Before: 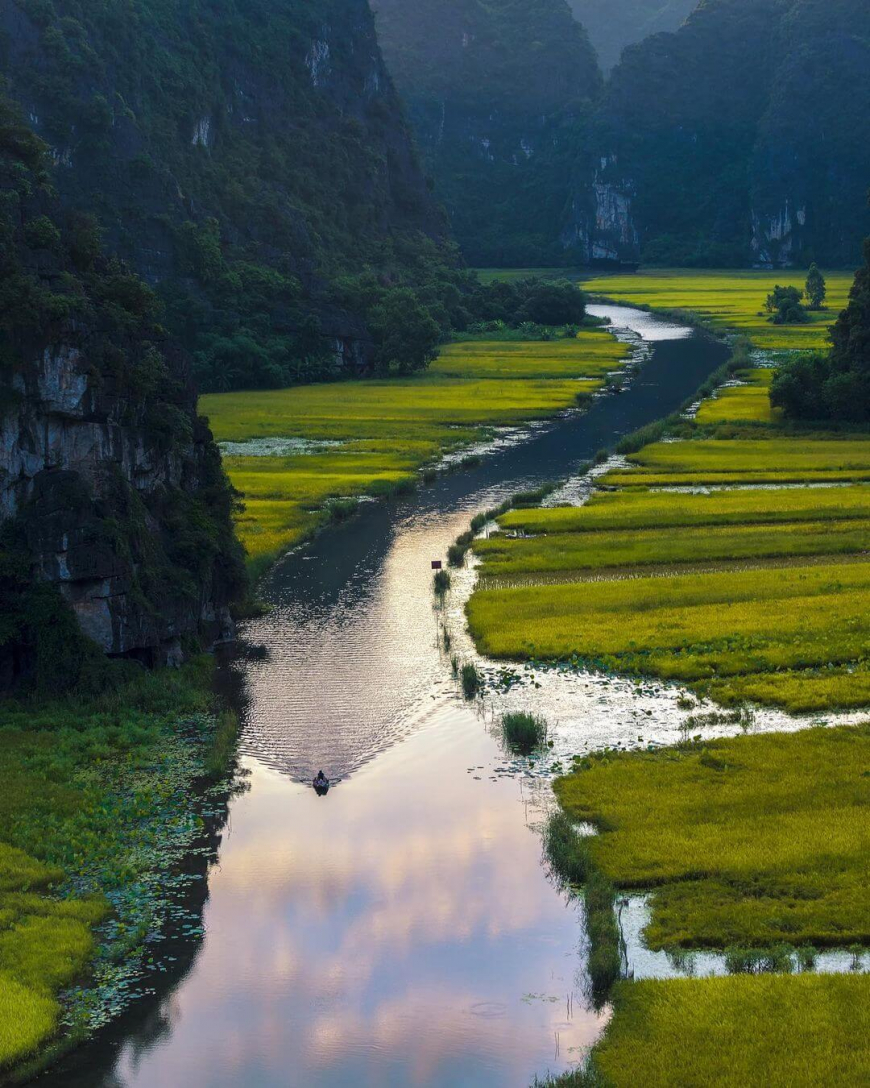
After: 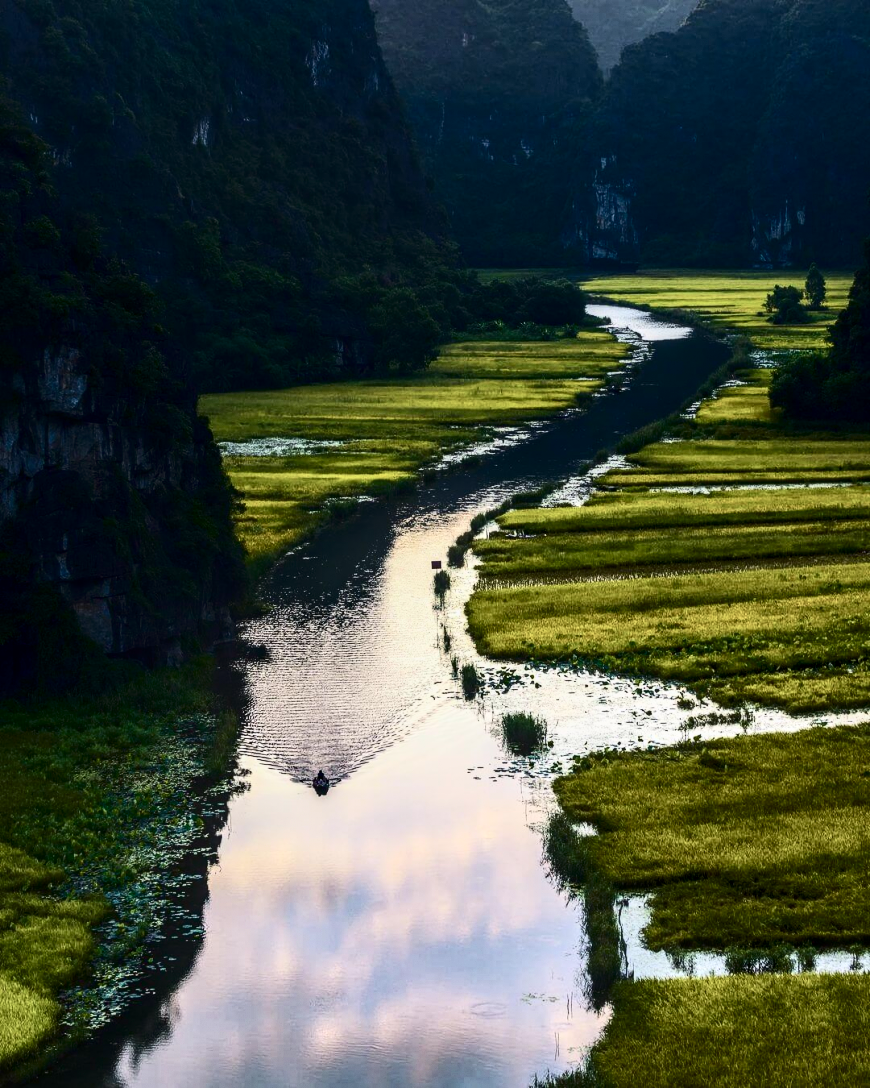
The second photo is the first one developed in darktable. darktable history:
local contrast: detail 130%
vibrance: vibrance 10%
contrast brightness saturation: contrast 0.5, saturation -0.1
